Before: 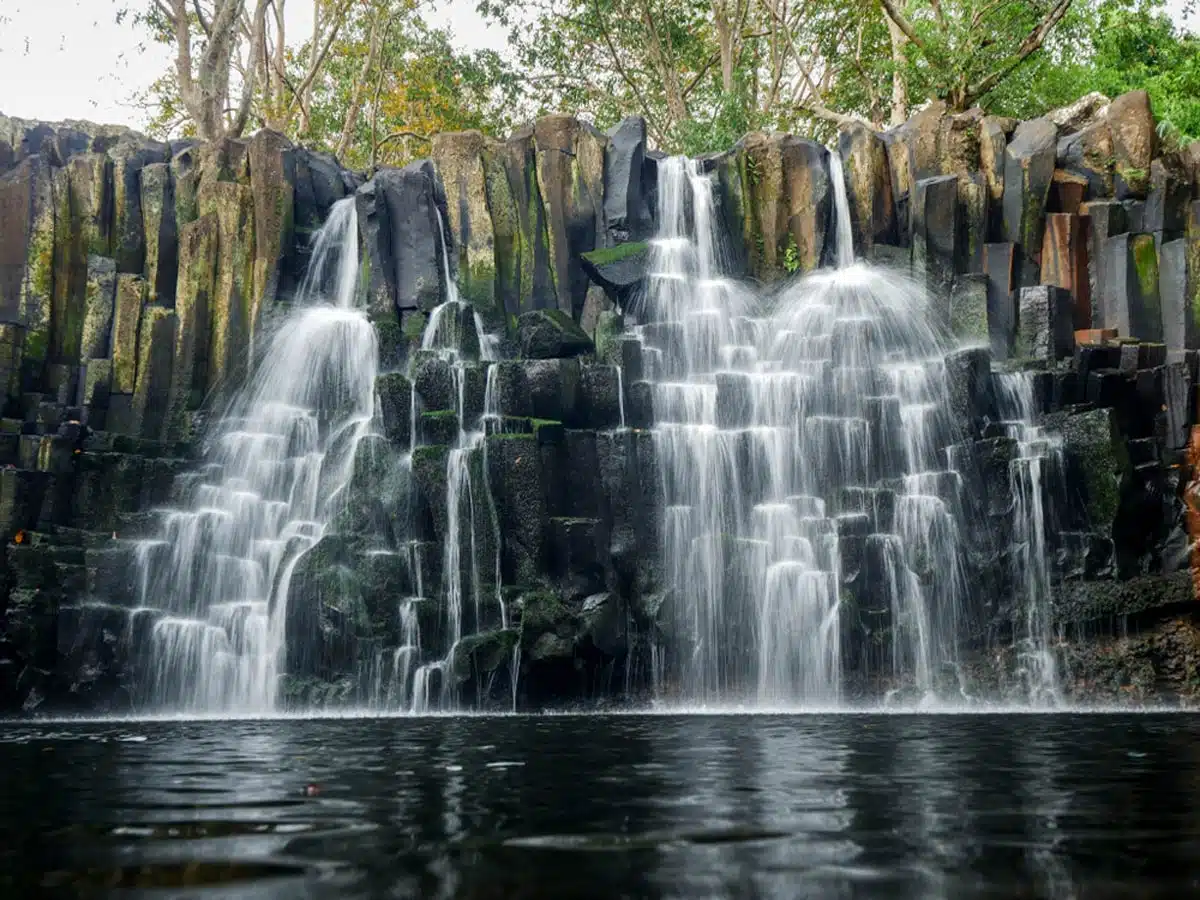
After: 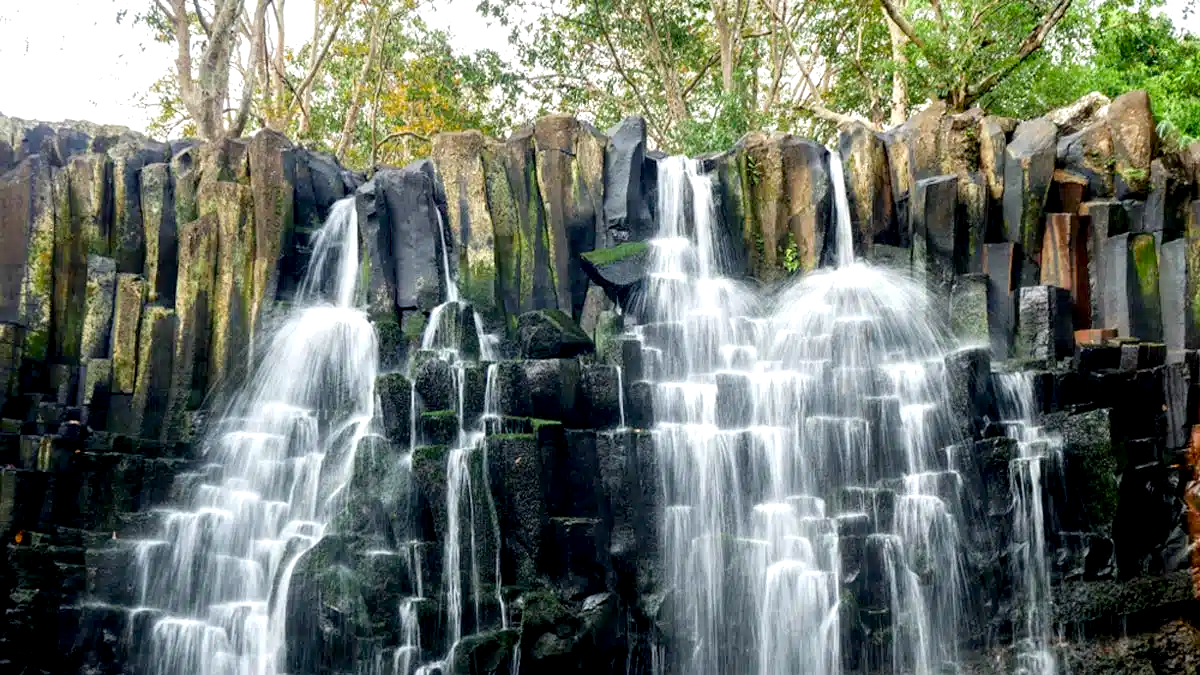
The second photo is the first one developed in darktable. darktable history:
crop: bottom 24.991%
tone equalizer: -8 EV -0.39 EV, -7 EV -0.365 EV, -6 EV -0.304 EV, -5 EV -0.245 EV, -3 EV 0.222 EV, -2 EV 0.335 EV, -1 EV 0.414 EV, +0 EV 0.389 EV
exposure: black level correction 0.009, exposure 0.114 EV, compensate highlight preservation false
